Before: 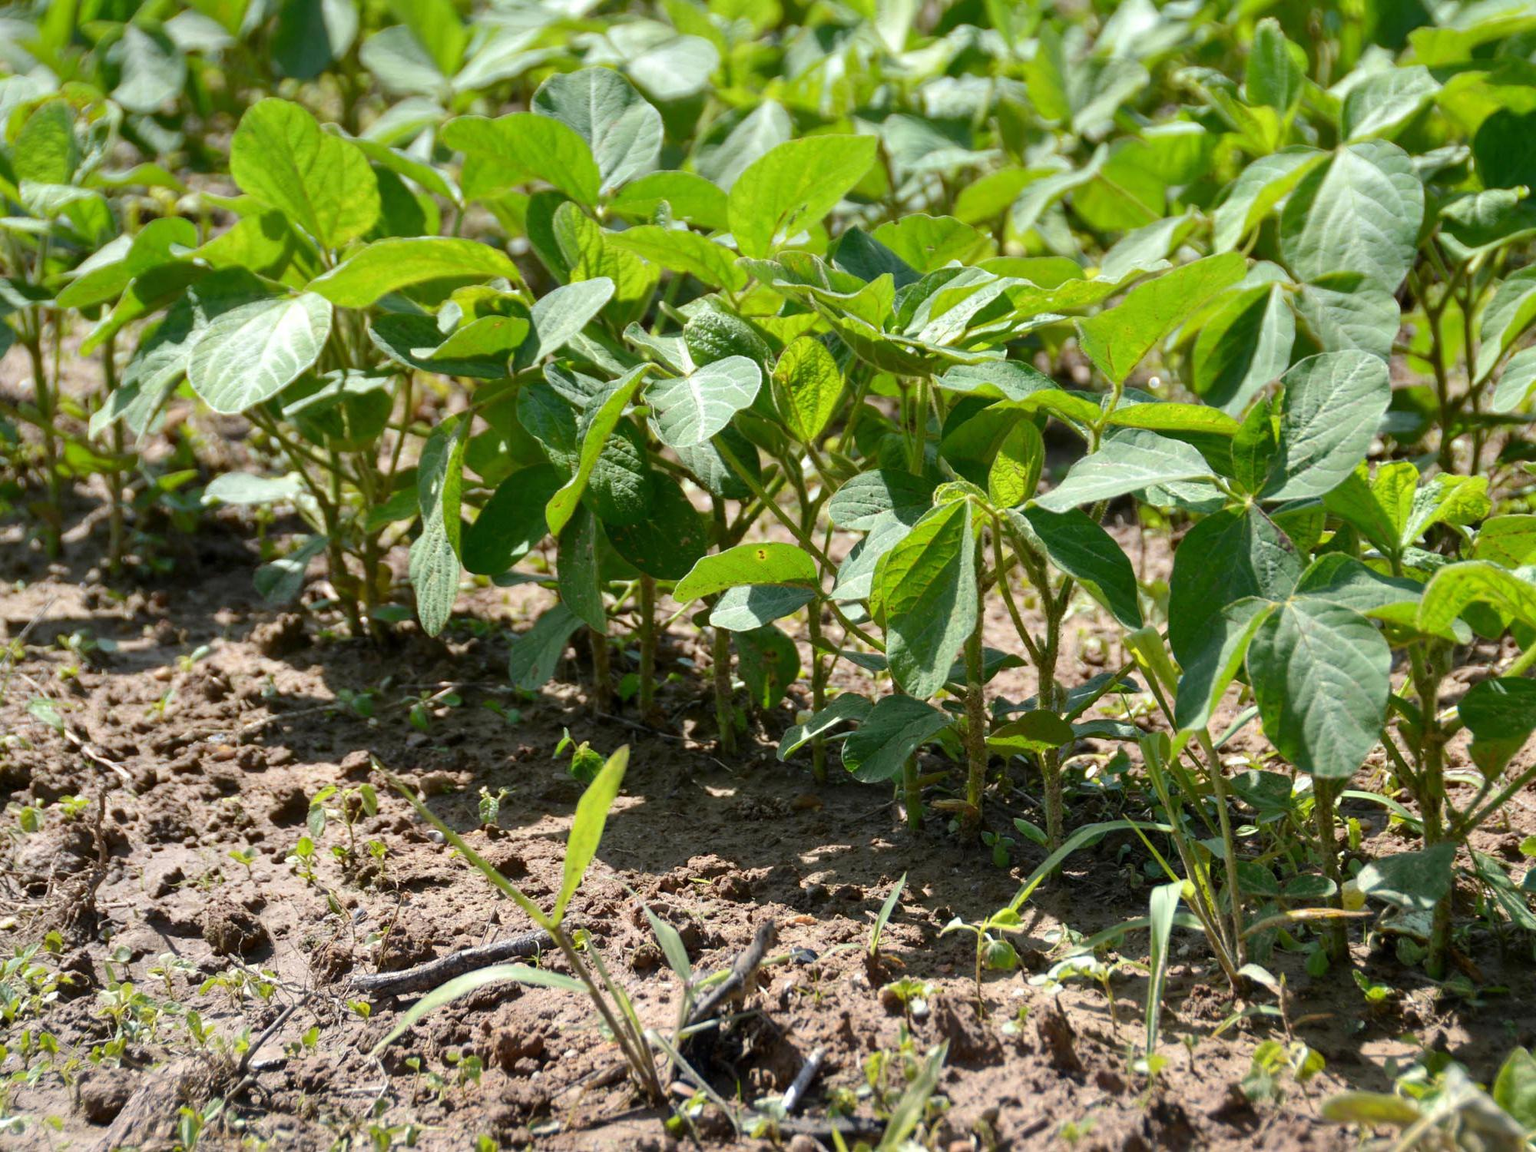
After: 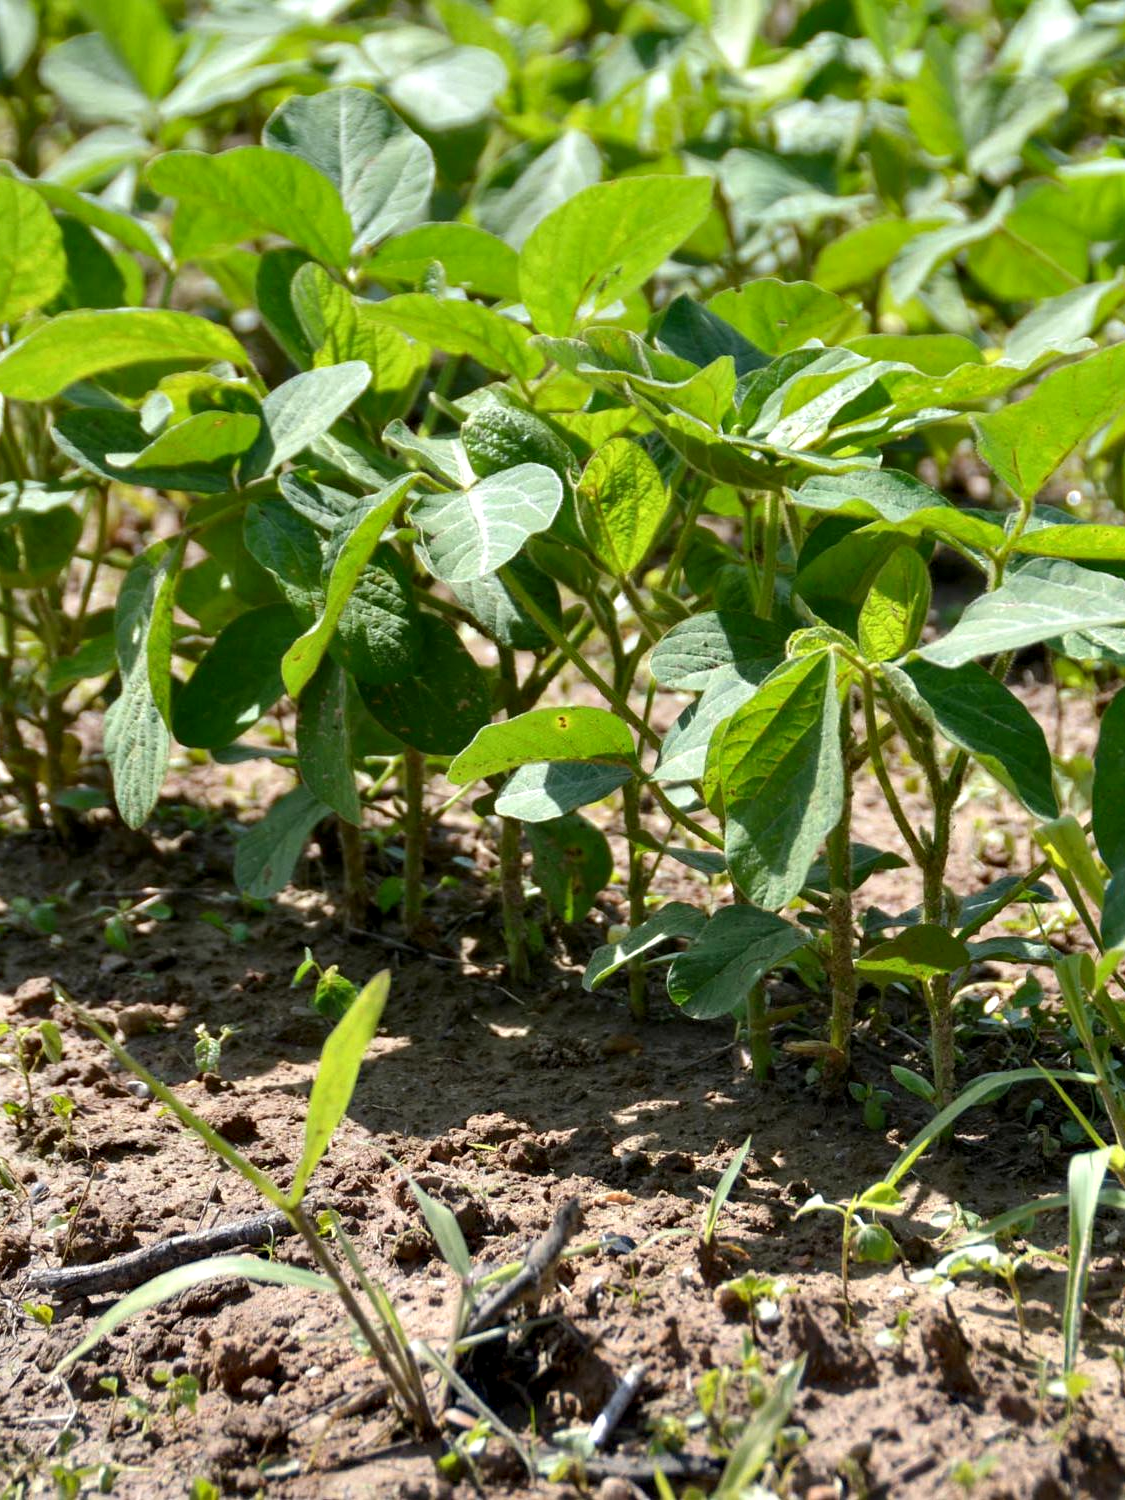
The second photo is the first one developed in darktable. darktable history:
crop: left 21.496%, right 22.254%
contrast equalizer: octaves 7, y [[0.6 ×6], [0.55 ×6], [0 ×6], [0 ×6], [0 ×6]], mix 0.3
